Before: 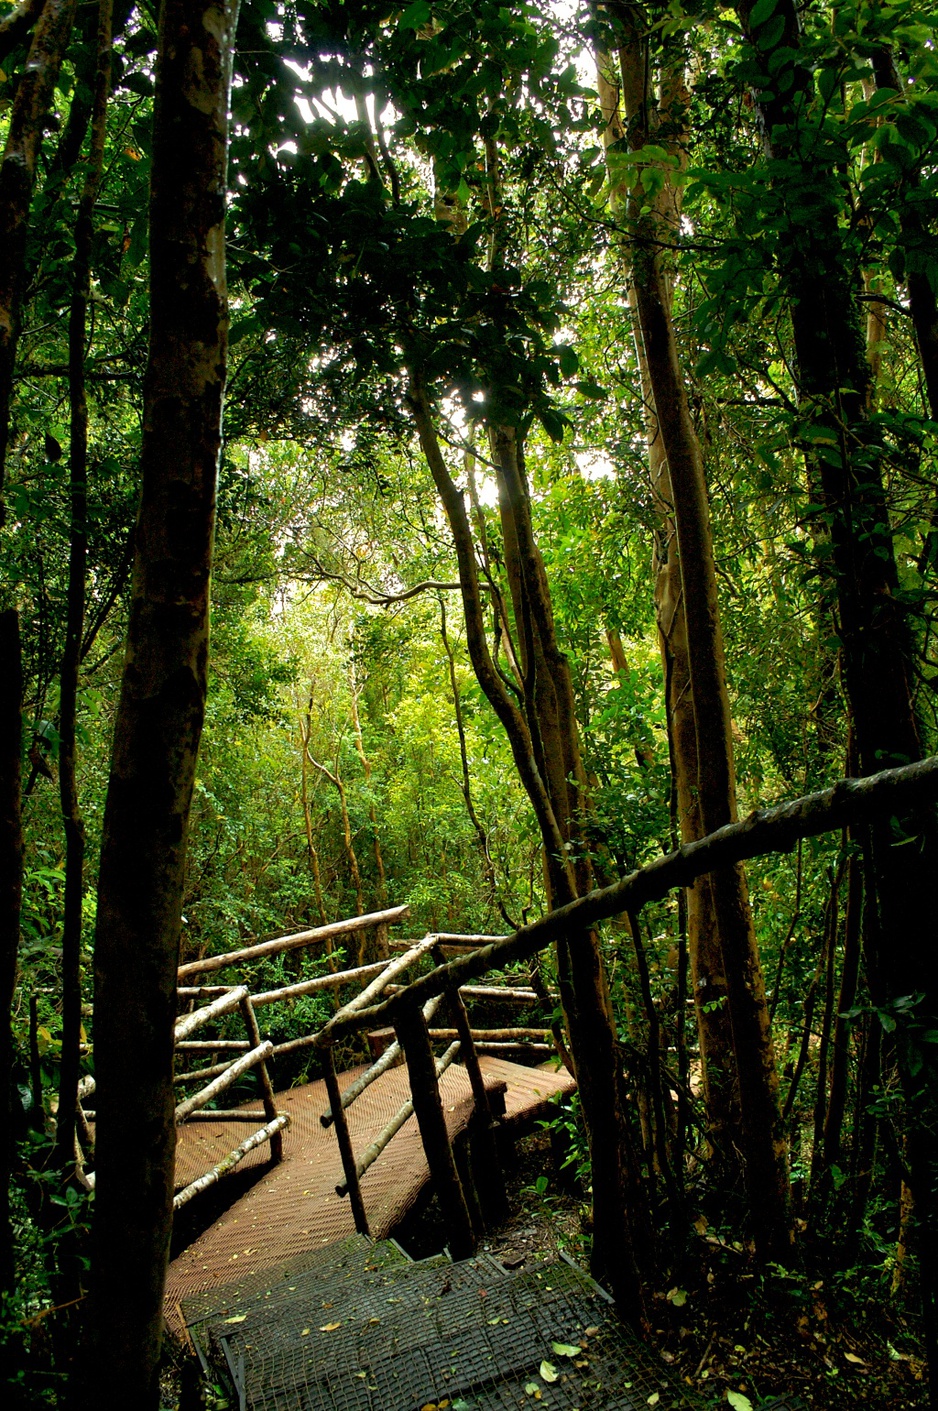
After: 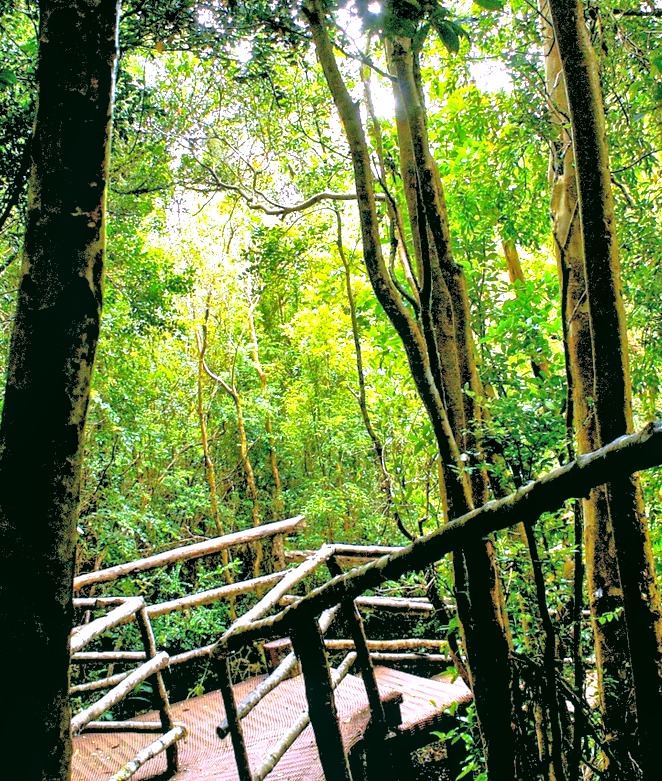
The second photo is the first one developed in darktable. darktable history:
crop: left 11.123%, top 27.61%, right 18.3%, bottom 17.034%
local contrast: on, module defaults
exposure: black level correction -0.005, exposure 1.002 EV, compensate highlight preservation false
tone equalizer: -7 EV 0.15 EV, -6 EV 0.6 EV, -5 EV 1.15 EV, -4 EV 1.33 EV, -3 EV 1.15 EV, -2 EV 0.6 EV, -1 EV 0.15 EV, mask exposure compensation -0.5 EV
rgb levels: levels [[0.029, 0.461, 0.922], [0, 0.5, 1], [0, 0.5, 1]]
color correction: highlights a* -0.482, highlights b* 9.48, shadows a* -9.48, shadows b* 0.803
white balance: red 0.98, blue 1.61
